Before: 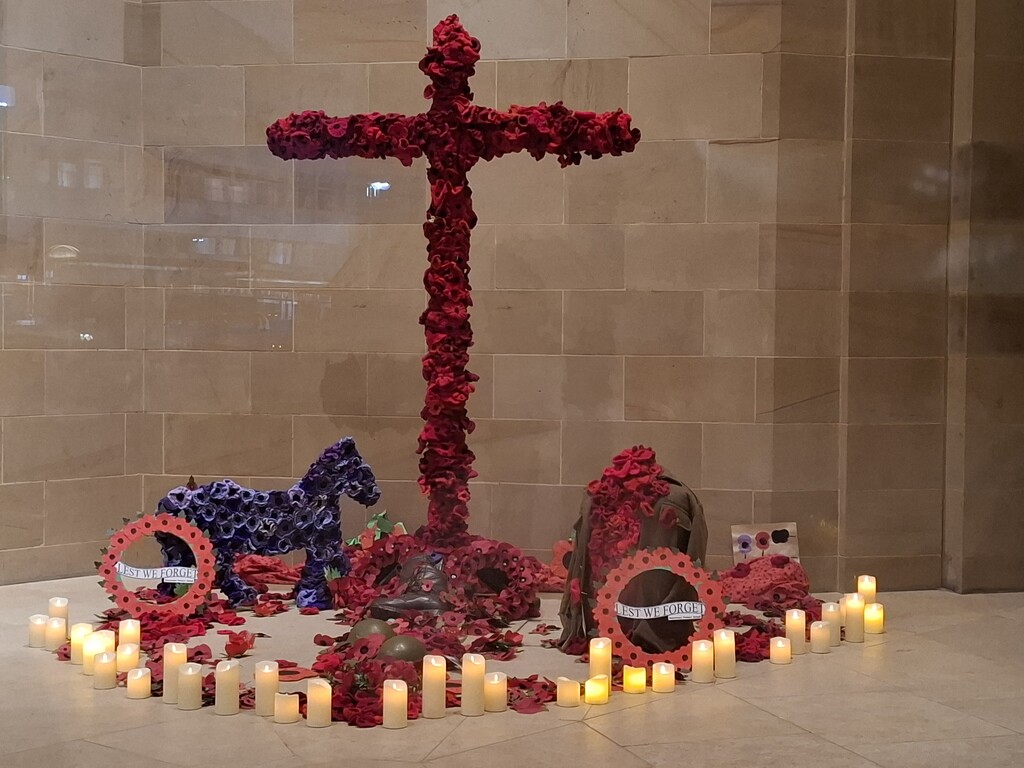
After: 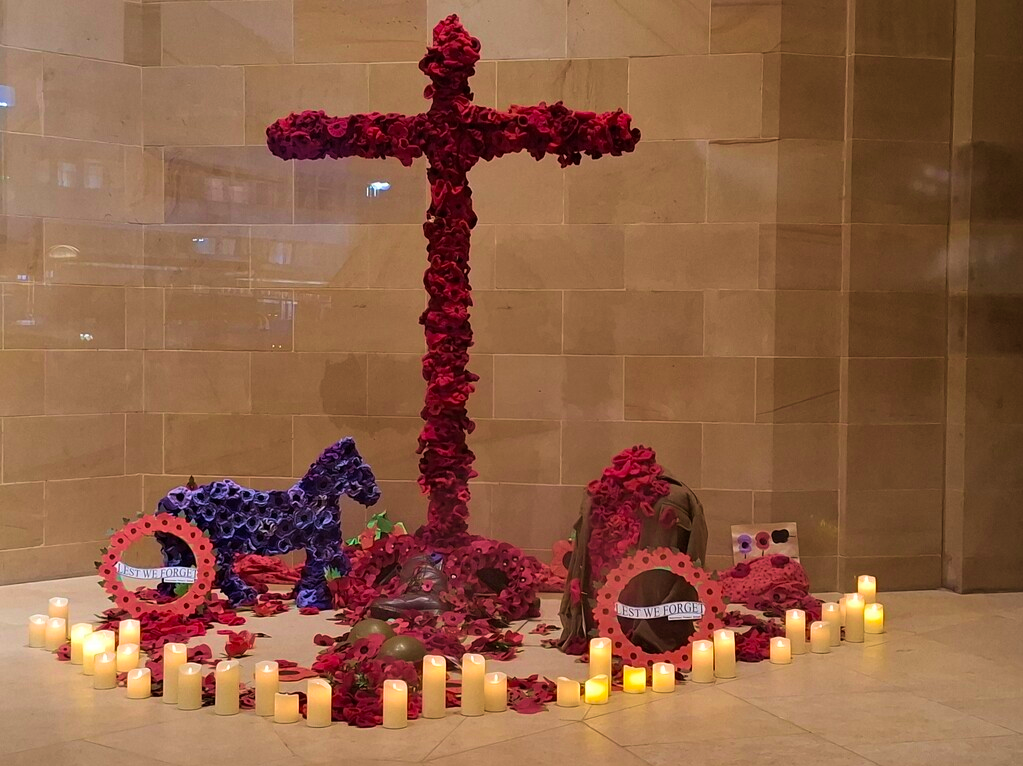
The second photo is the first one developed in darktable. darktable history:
velvia: strength 67.07%, mid-tones bias 0.972
crop: top 0.05%, bottom 0.098%
